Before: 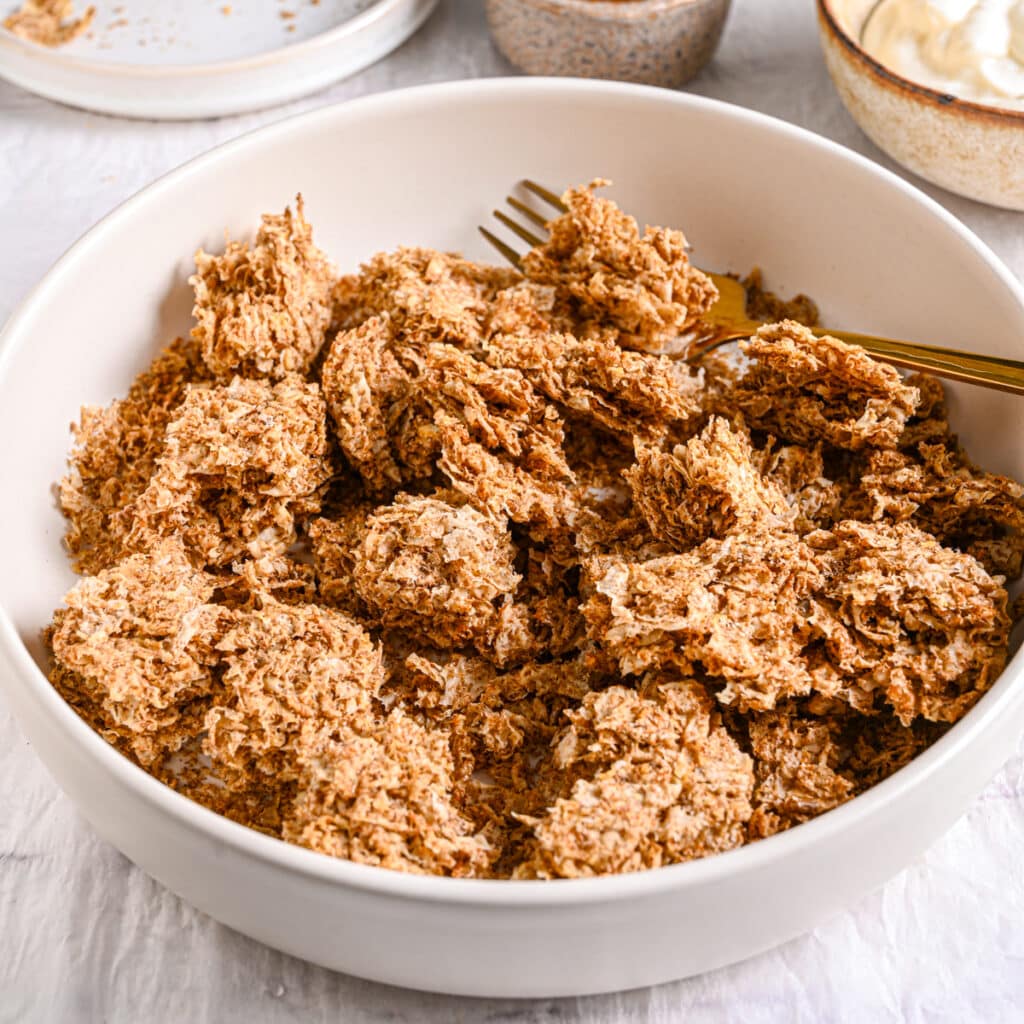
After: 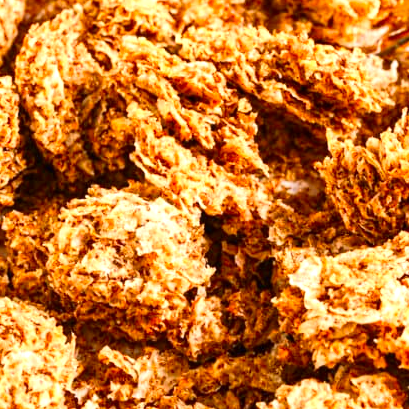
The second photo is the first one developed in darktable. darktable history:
crop: left 30%, top 30%, right 30%, bottom 30%
exposure: black level correction 0, exposure 0.7 EV, compensate exposure bias true, compensate highlight preservation false
contrast brightness saturation: contrast 0.16, saturation 0.32
